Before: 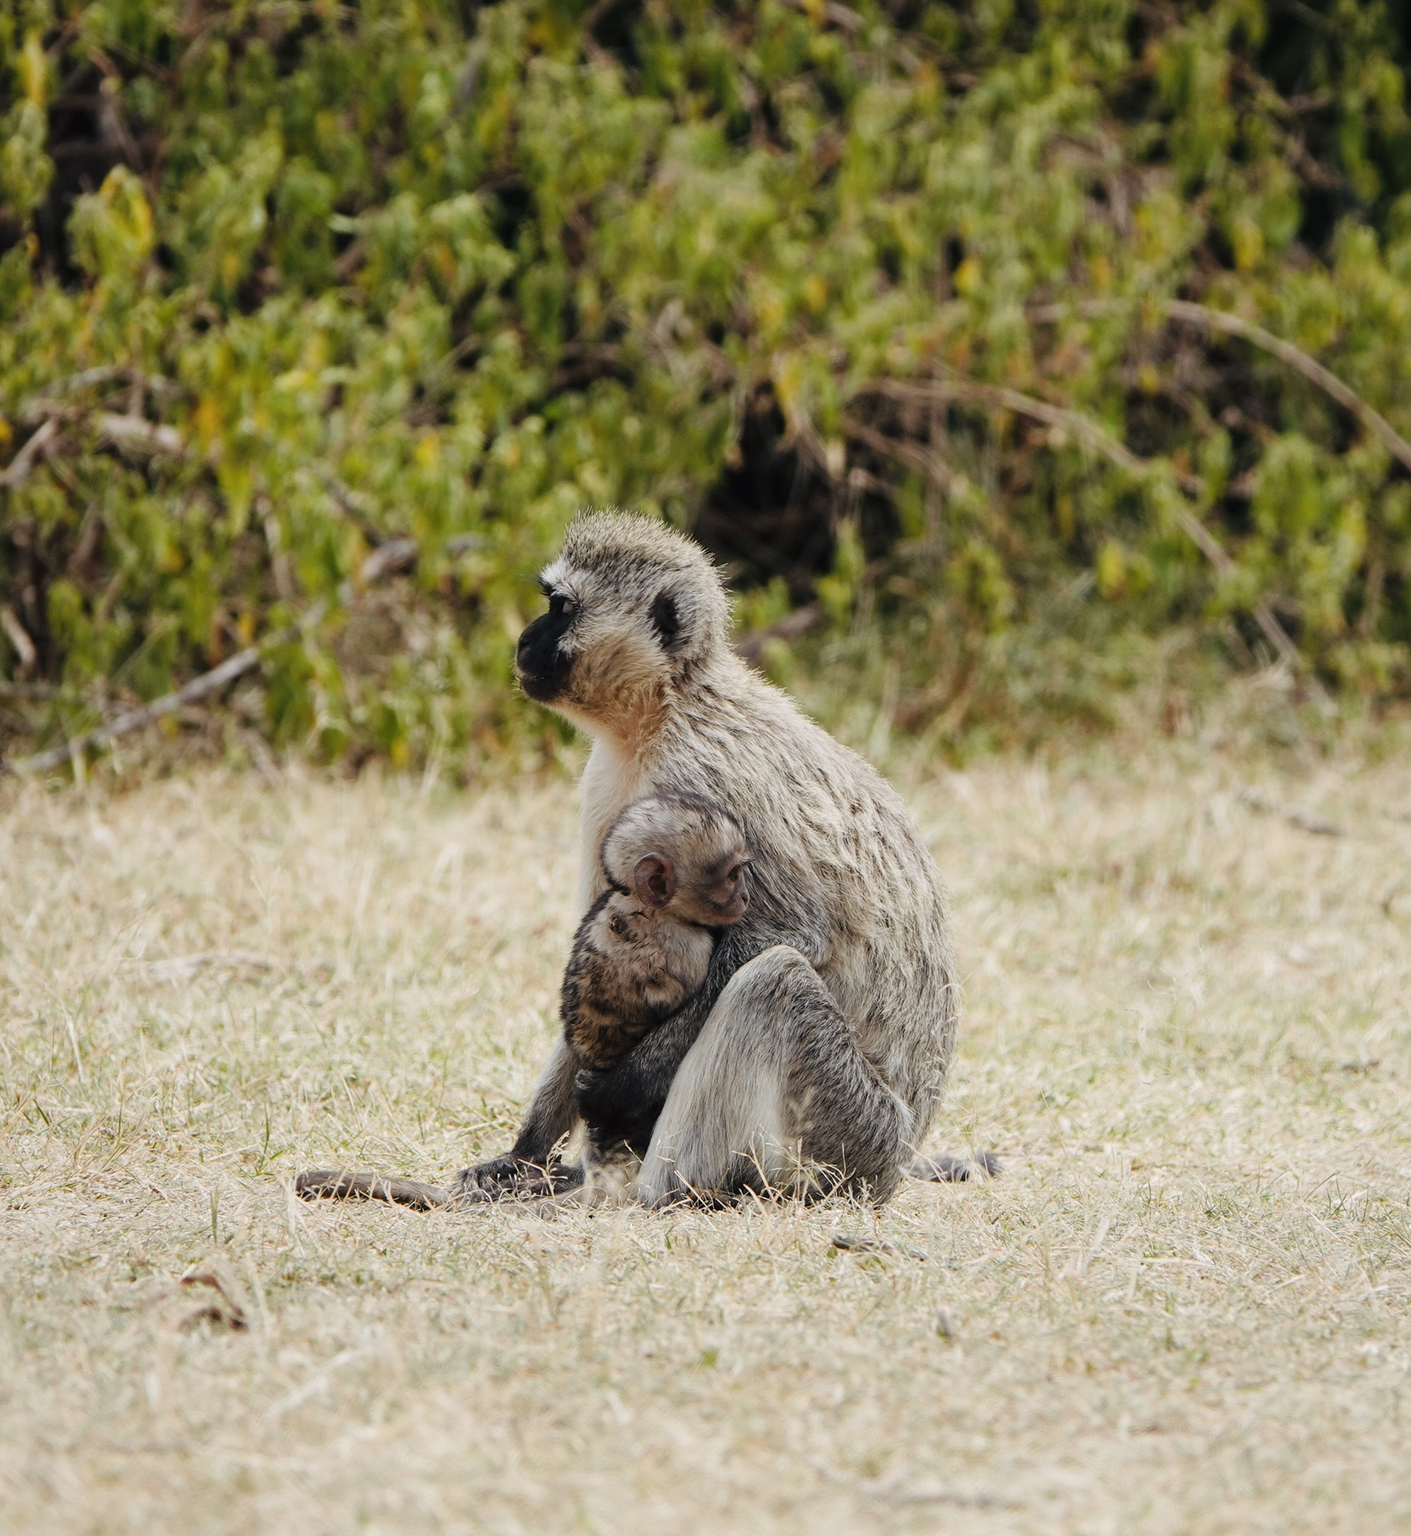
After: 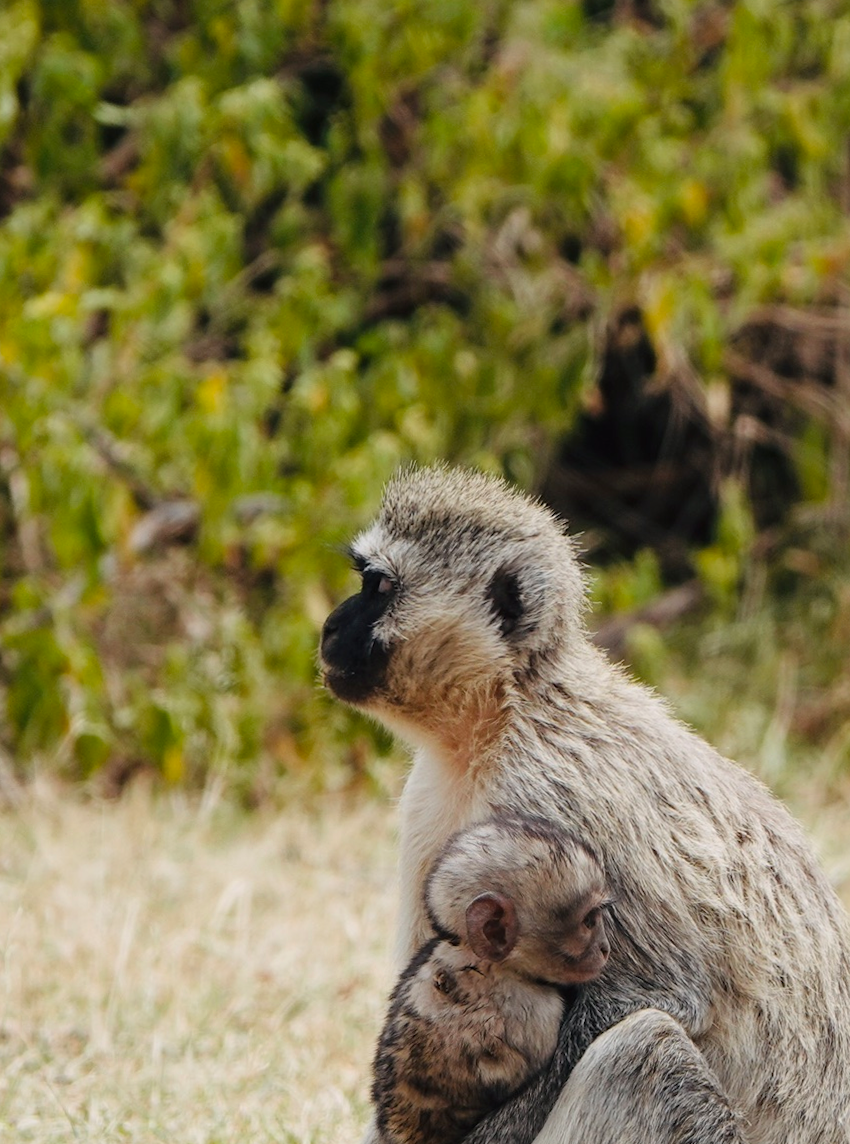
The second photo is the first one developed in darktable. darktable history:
rotate and perspective: rotation 0.226°, lens shift (vertical) -0.042, crop left 0.023, crop right 0.982, crop top 0.006, crop bottom 0.994
crop: left 17.835%, top 7.675%, right 32.881%, bottom 32.213%
